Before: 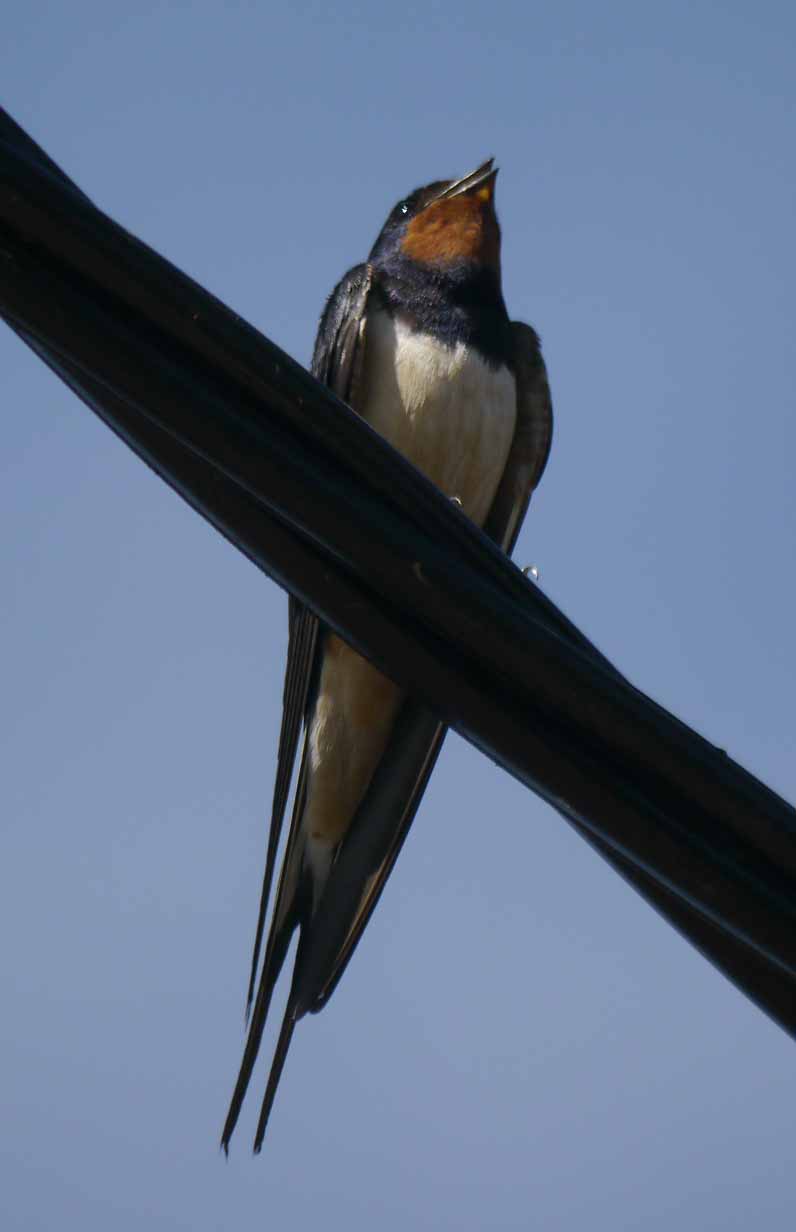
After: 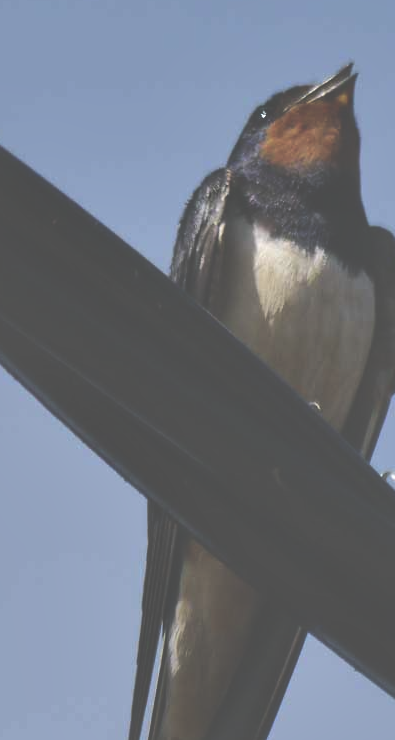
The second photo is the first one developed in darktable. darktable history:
local contrast: mode bilateral grid, contrast 20, coarseness 51, detail 141%, midtone range 0.2
exposure: black level correction -0.086, compensate exposure bias true, compensate highlight preservation false
crop: left 17.761%, top 7.769%, right 32.533%, bottom 32.148%
